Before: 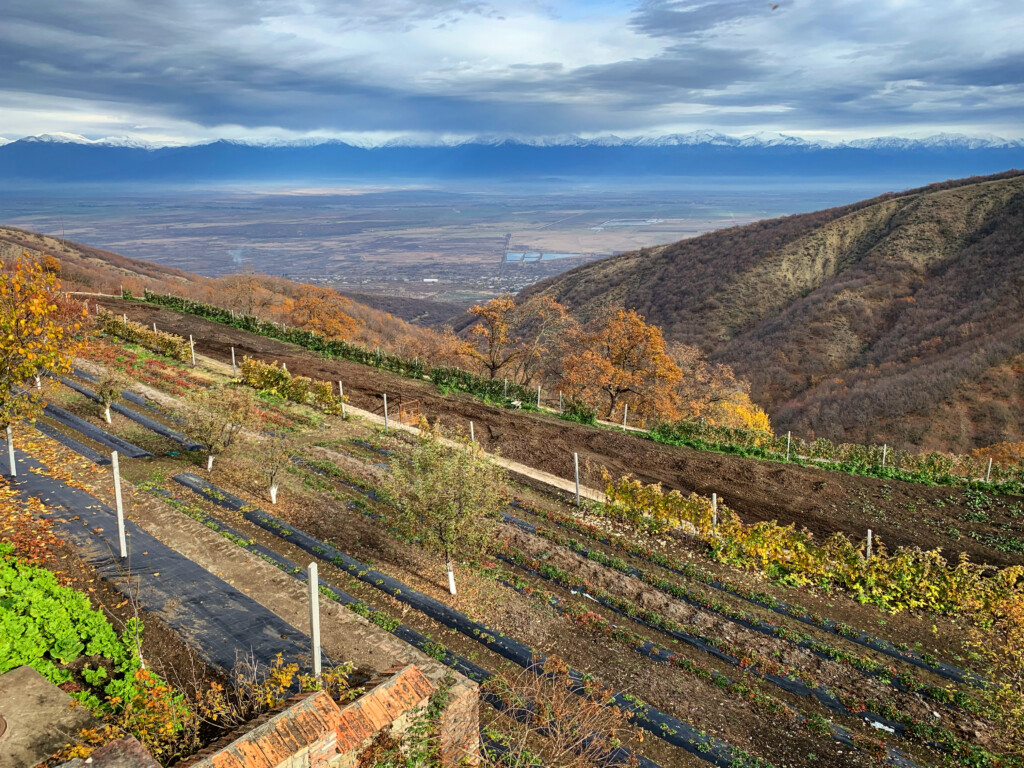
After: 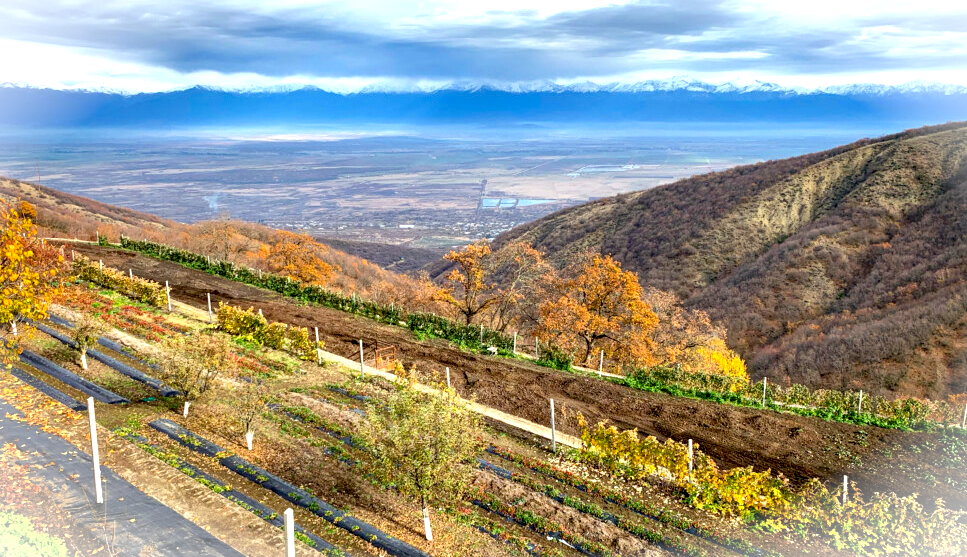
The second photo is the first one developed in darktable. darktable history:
exposure: black level correction 0.012, exposure 0.702 EV, compensate exposure bias true, compensate highlight preservation false
vignetting: fall-off start 99.85%, fall-off radius 65.31%, brightness 0.994, saturation -0.49, automatic ratio true
crop: left 2.375%, top 7.064%, right 3.105%, bottom 20.316%
local contrast: mode bilateral grid, contrast 20, coarseness 49, detail 119%, midtone range 0.2
color balance rgb: power › hue 209.57°, perceptual saturation grading › global saturation 9.644%, global vibrance 9.307%
